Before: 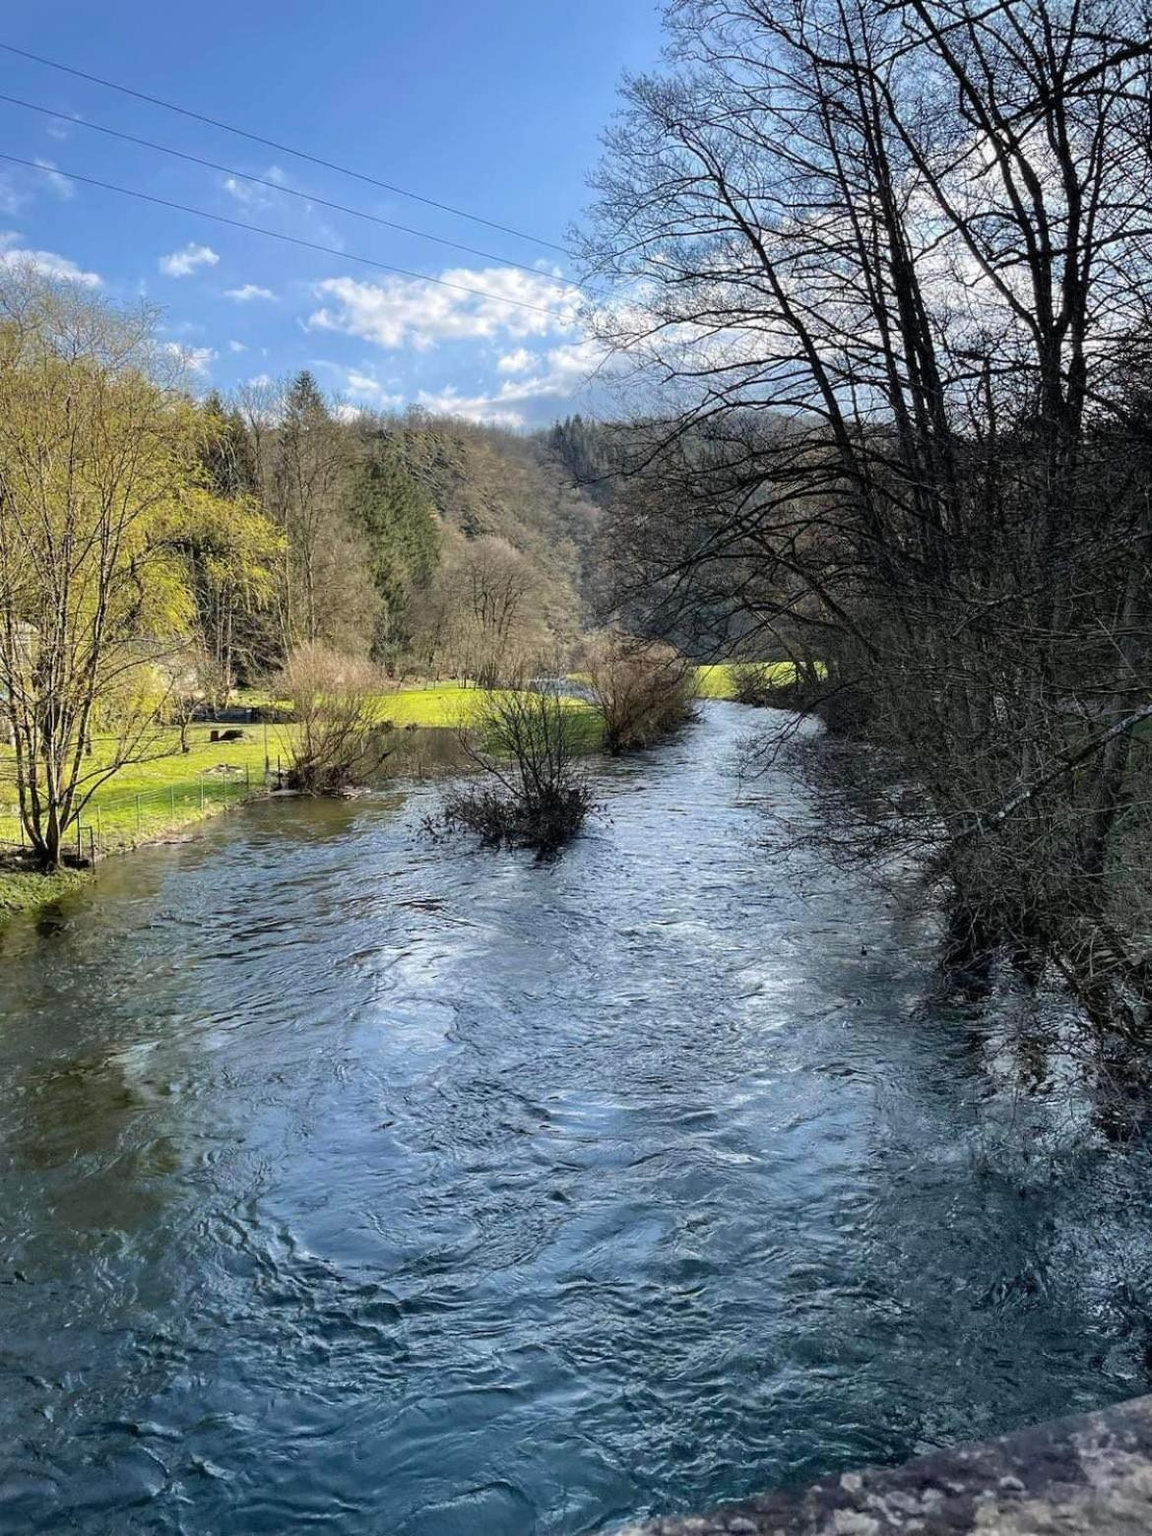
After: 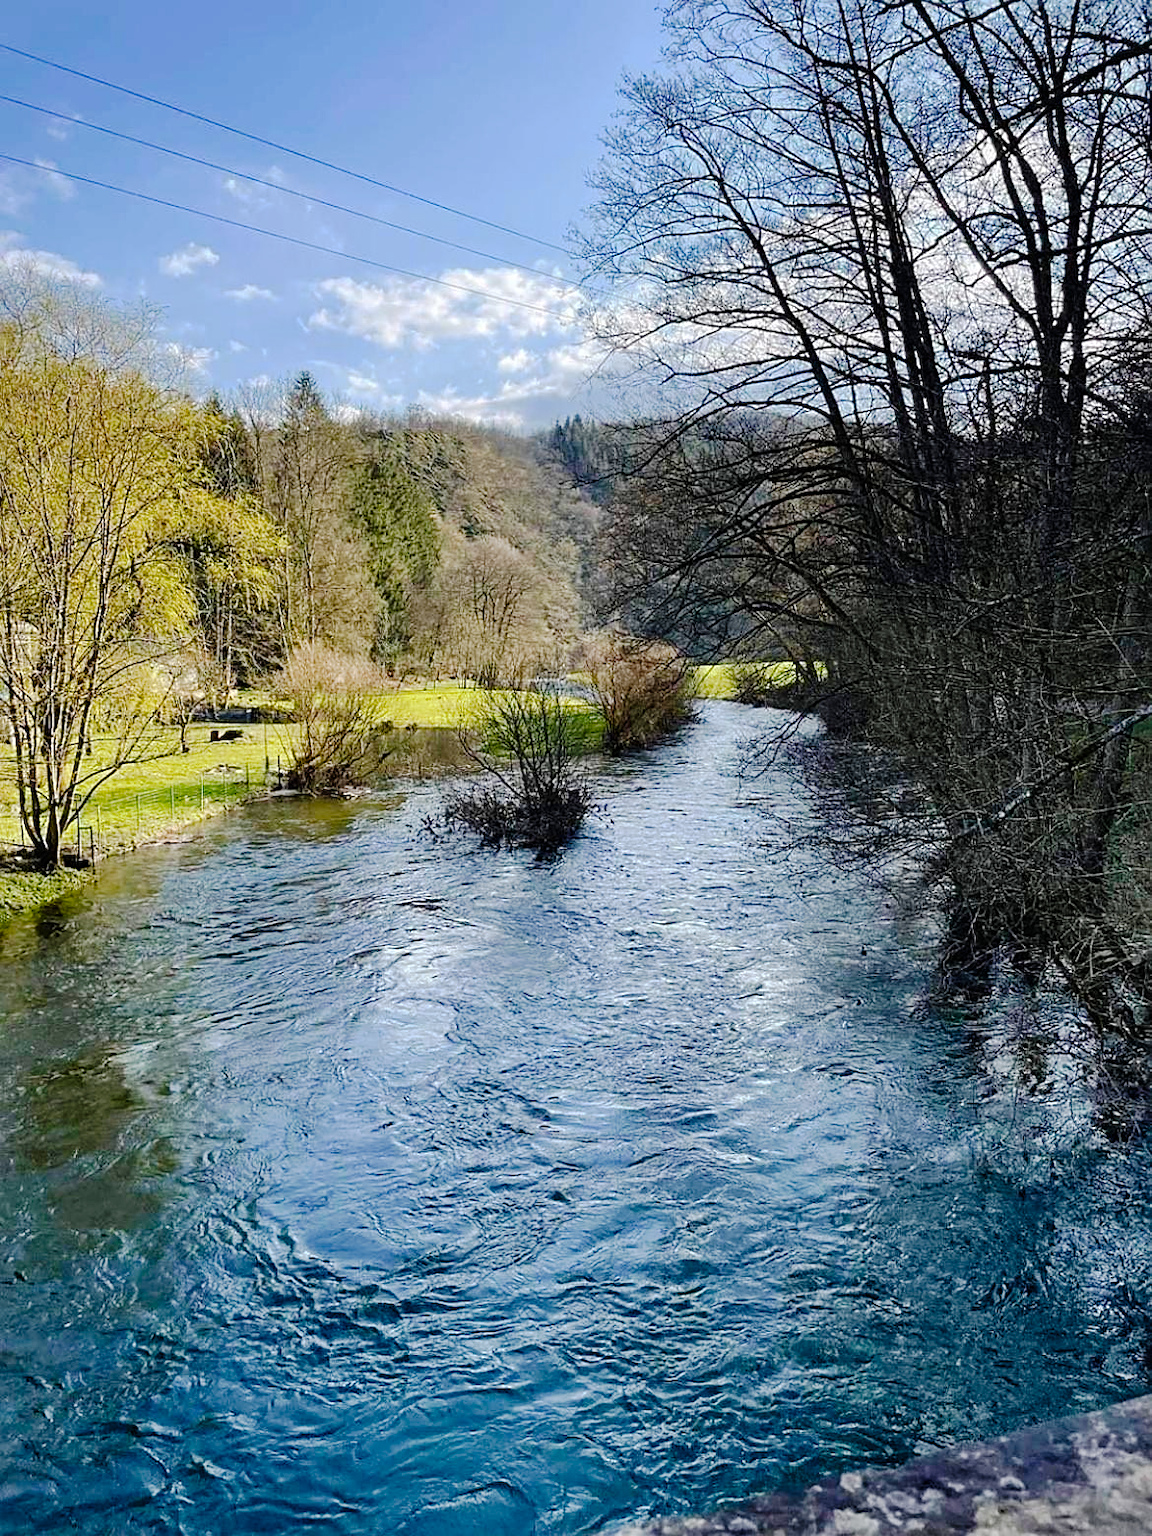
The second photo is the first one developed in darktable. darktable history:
tone curve: curves: ch0 [(0, 0) (0.003, 0.009) (0.011, 0.013) (0.025, 0.022) (0.044, 0.039) (0.069, 0.055) (0.1, 0.077) (0.136, 0.113) (0.177, 0.158) (0.224, 0.213) (0.277, 0.289) (0.335, 0.367) (0.399, 0.451) (0.468, 0.532) (0.543, 0.615) (0.623, 0.696) (0.709, 0.755) (0.801, 0.818) (0.898, 0.893) (1, 1)], preserve colors none
sharpen: on, module defaults
color balance rgb: perceptual saturation grading › global saturation 20%, perceptual saturation grading › highlights -25%, perceptual saturation grading › shadows 50%
